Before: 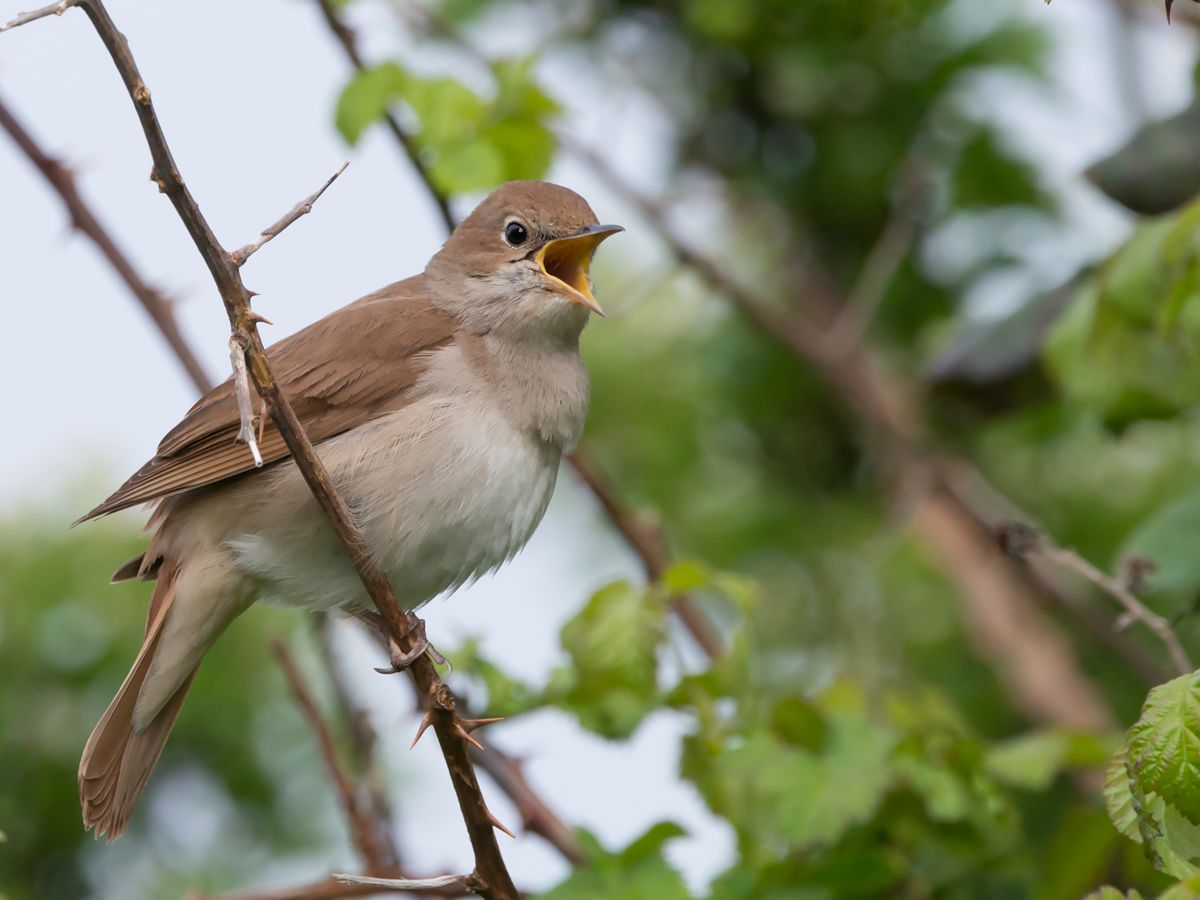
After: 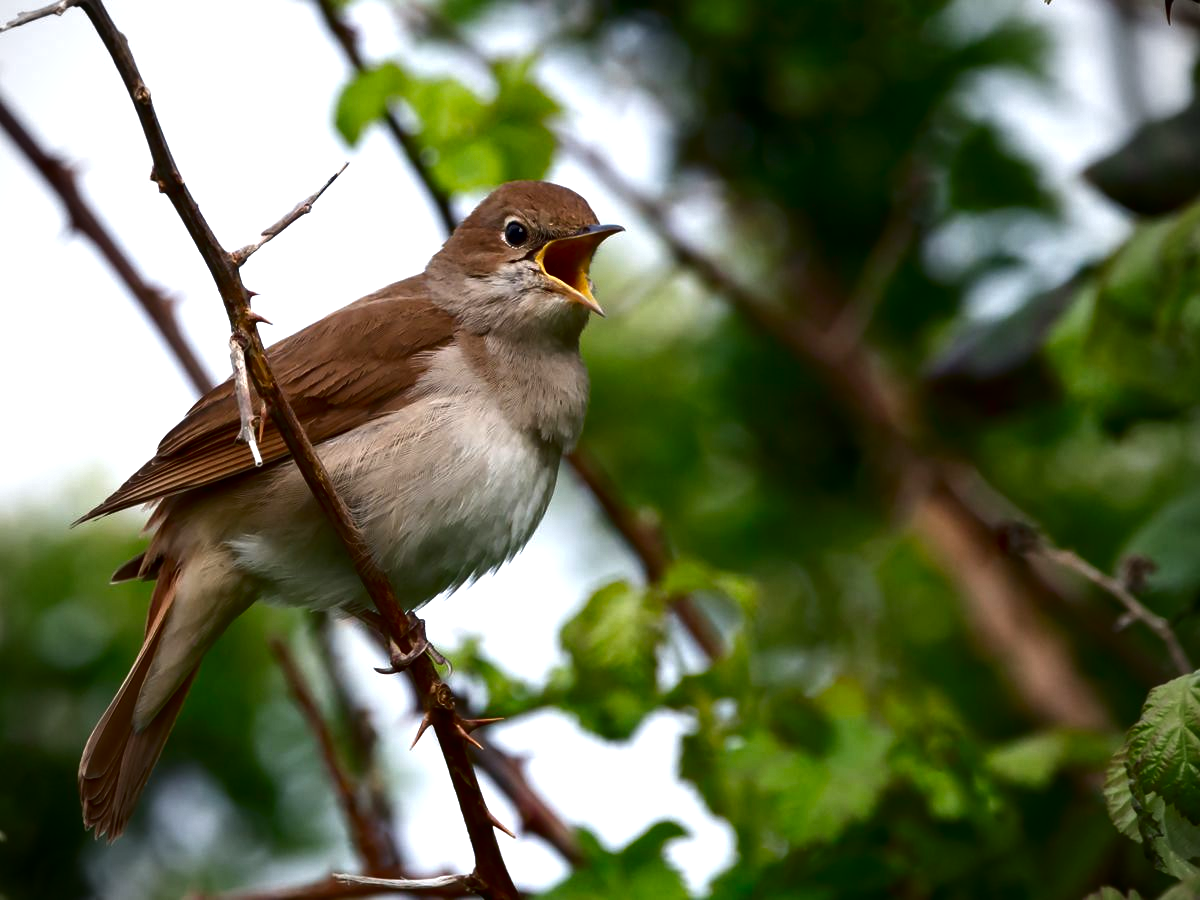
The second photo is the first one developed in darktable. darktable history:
exposure: exposure 0.6 EV, compensate highlight preservation false
contrast brightness saturation: contrast 0.09, brightness -0.59, saturation 0.17
vignetting: on, module defaults
